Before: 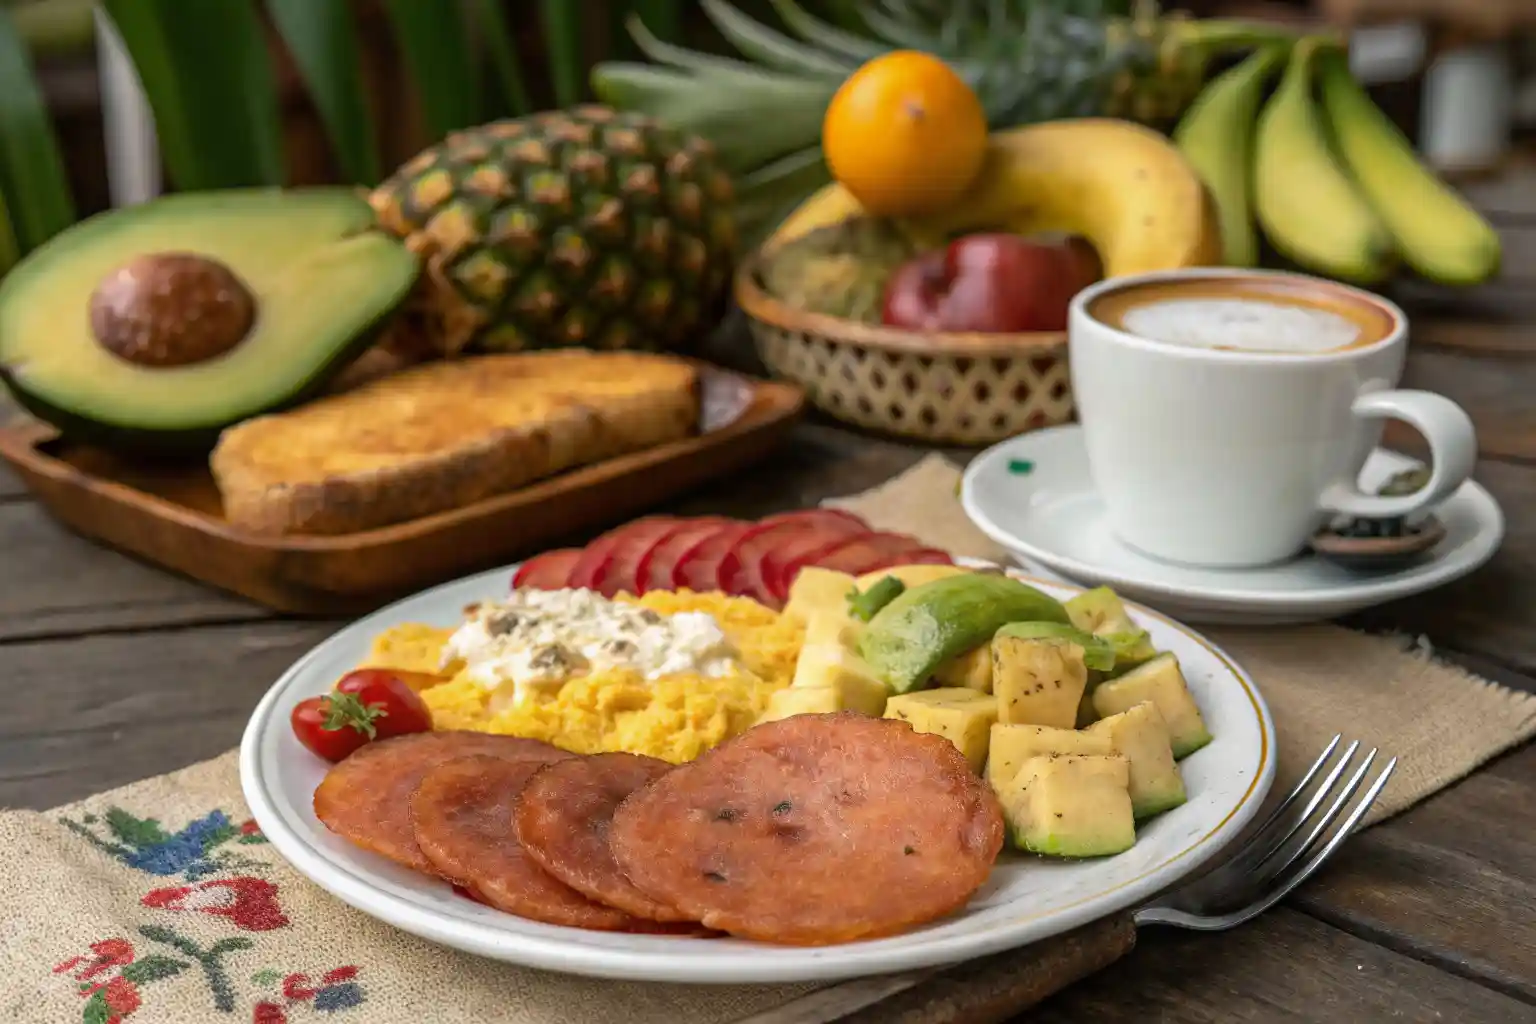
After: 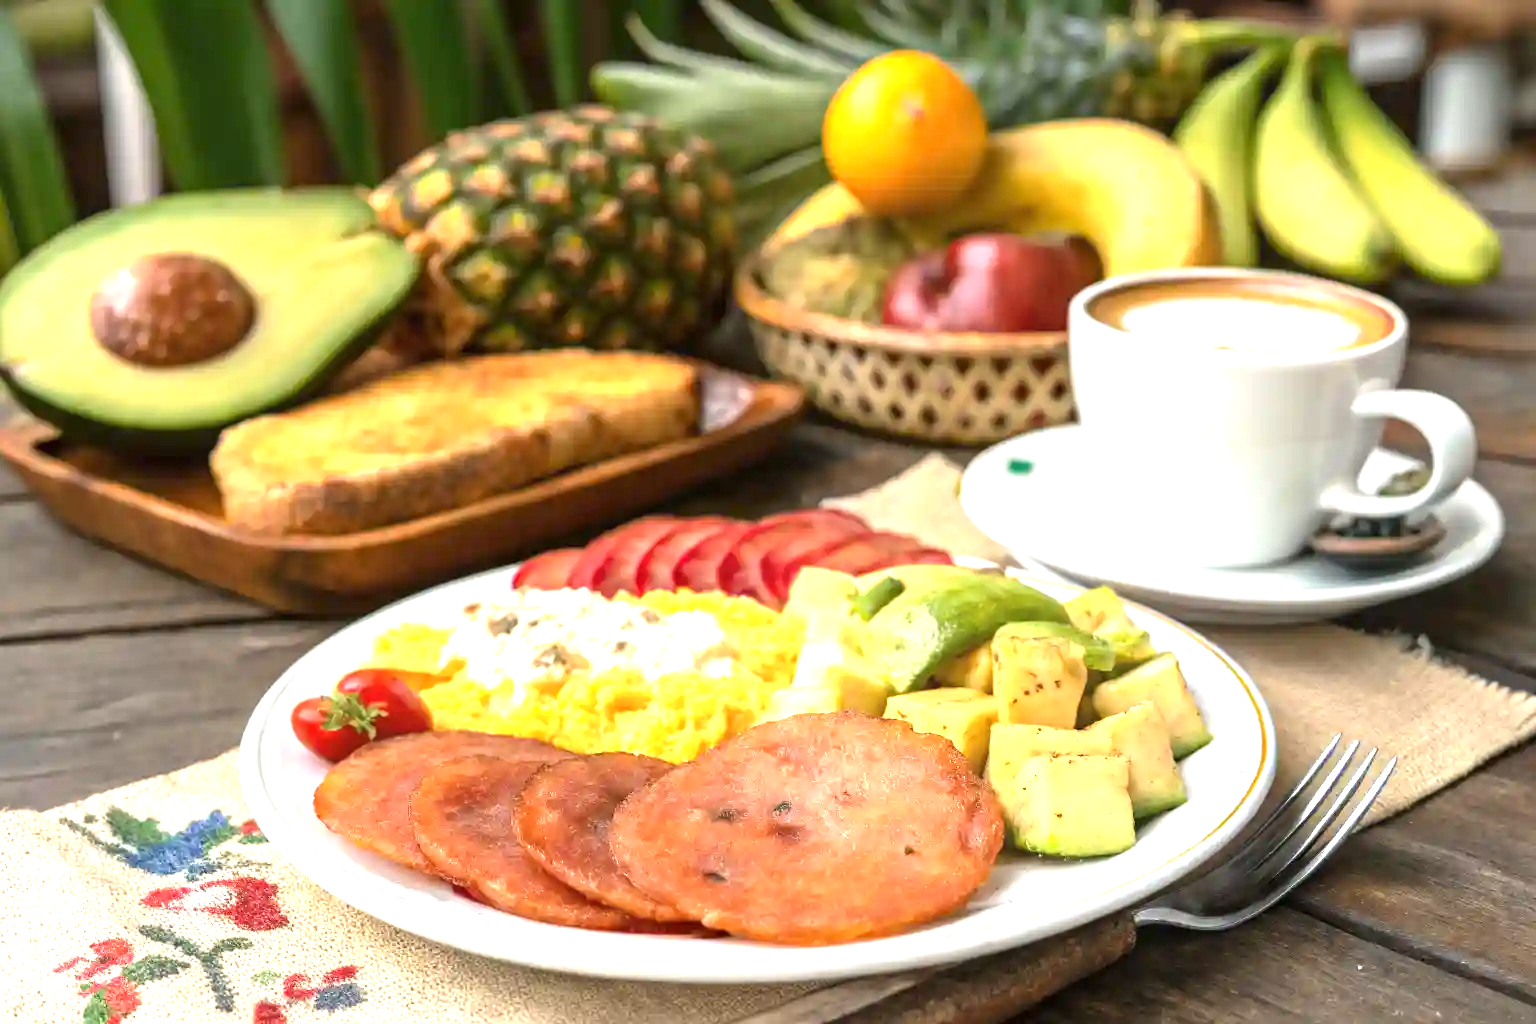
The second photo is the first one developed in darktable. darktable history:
exposure: black level correction 0, exposure 1.388 EV, compensate exposure bias true, compensate highlight preservation false
tone equalizer: on, module defaults
